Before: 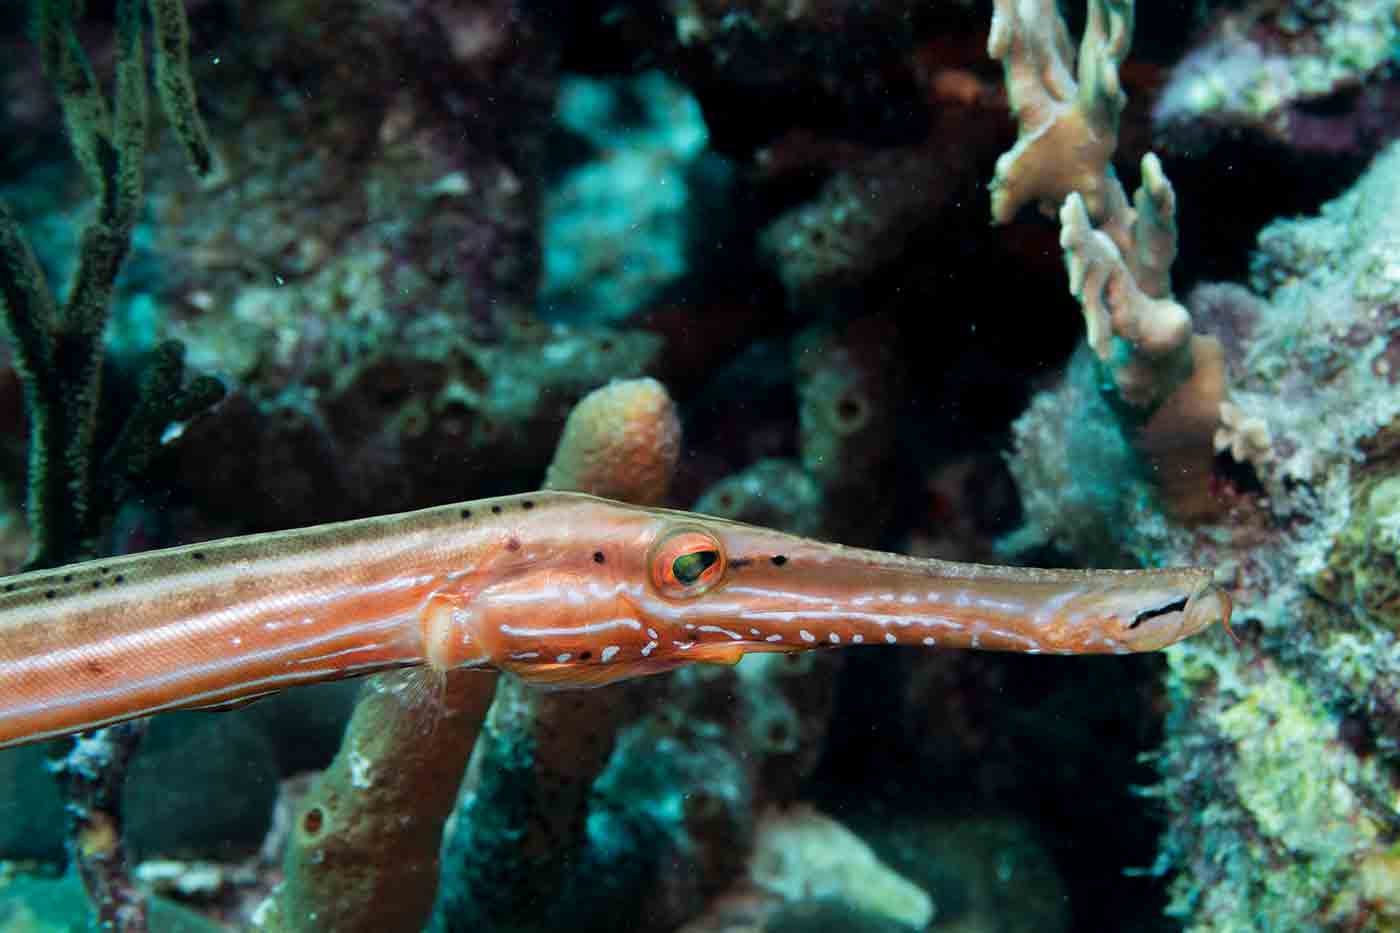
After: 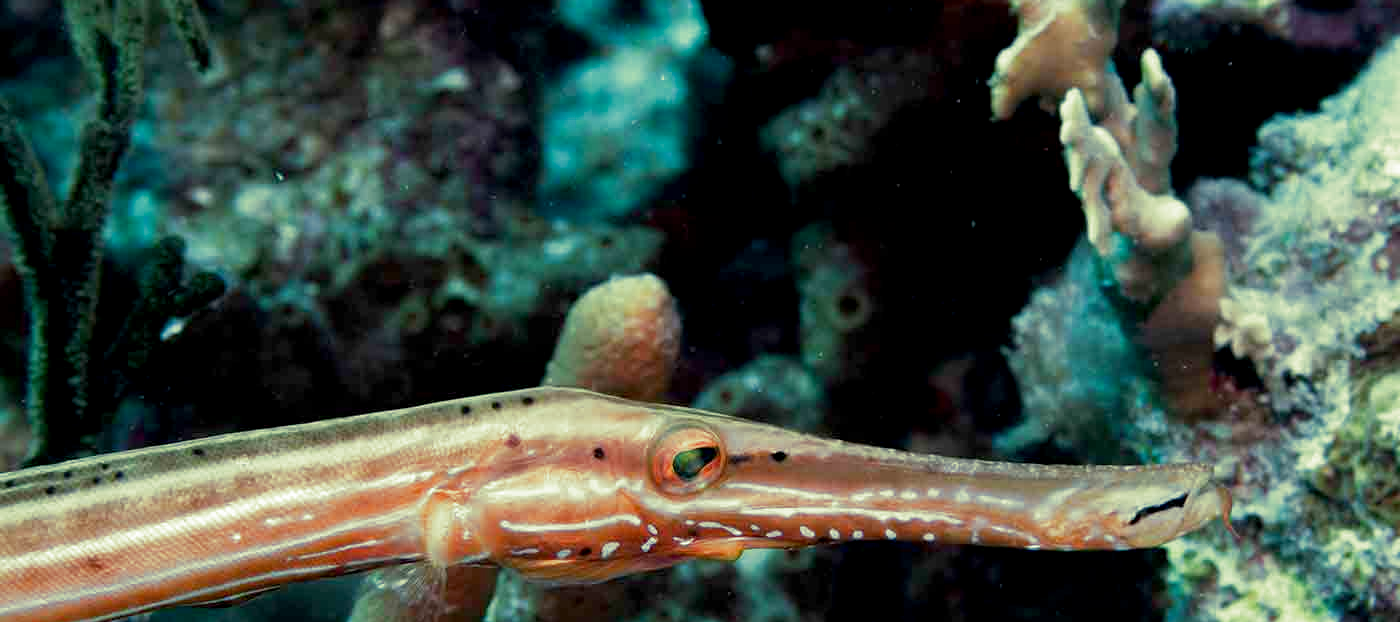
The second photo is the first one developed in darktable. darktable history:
exposure: black level correction 0.005, exposure 0.001 EV, compensate highlight preservation false
split-toning: shadows › hue 290.82°, shadows › saturation 0.34, highlights › saturation 0.38, balance 0, compress 50%
crop: top 11.166%, bottom 22.168%
